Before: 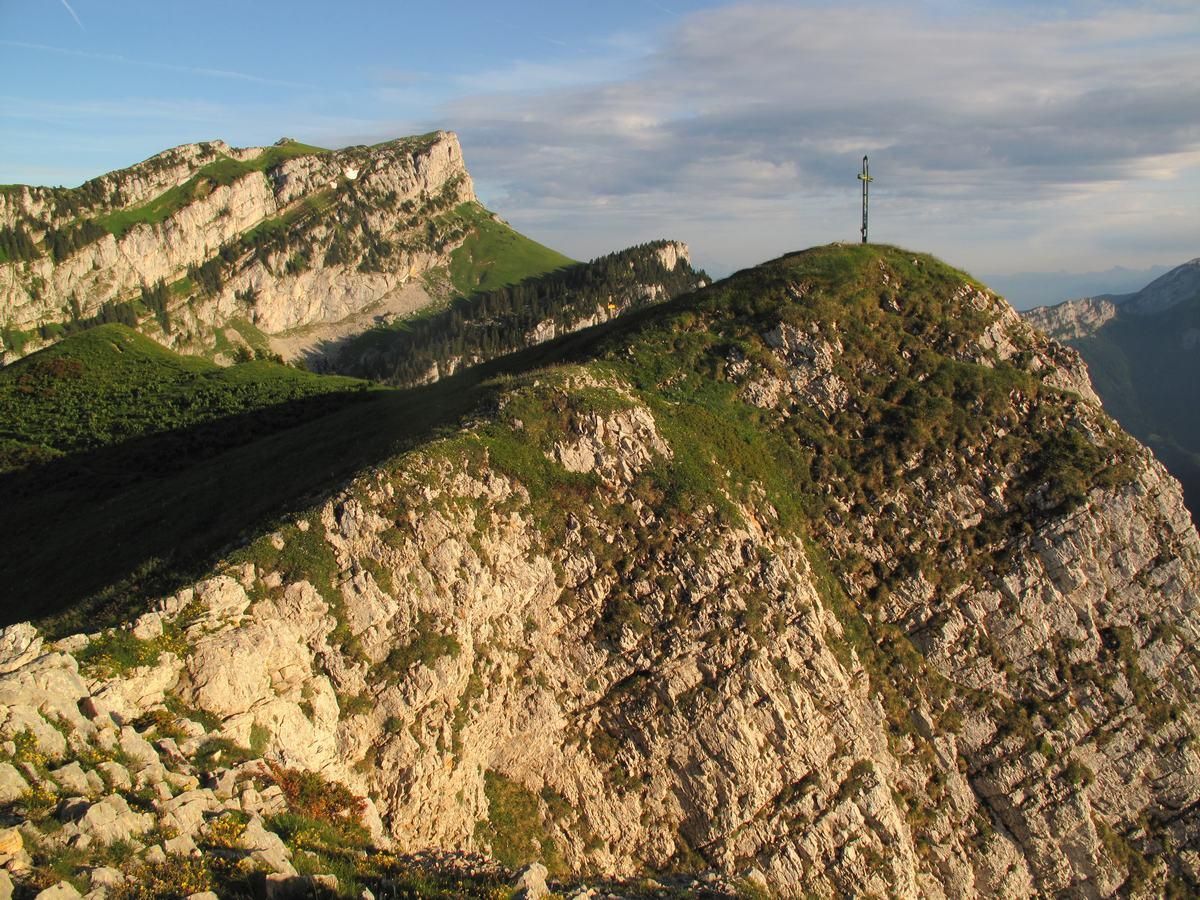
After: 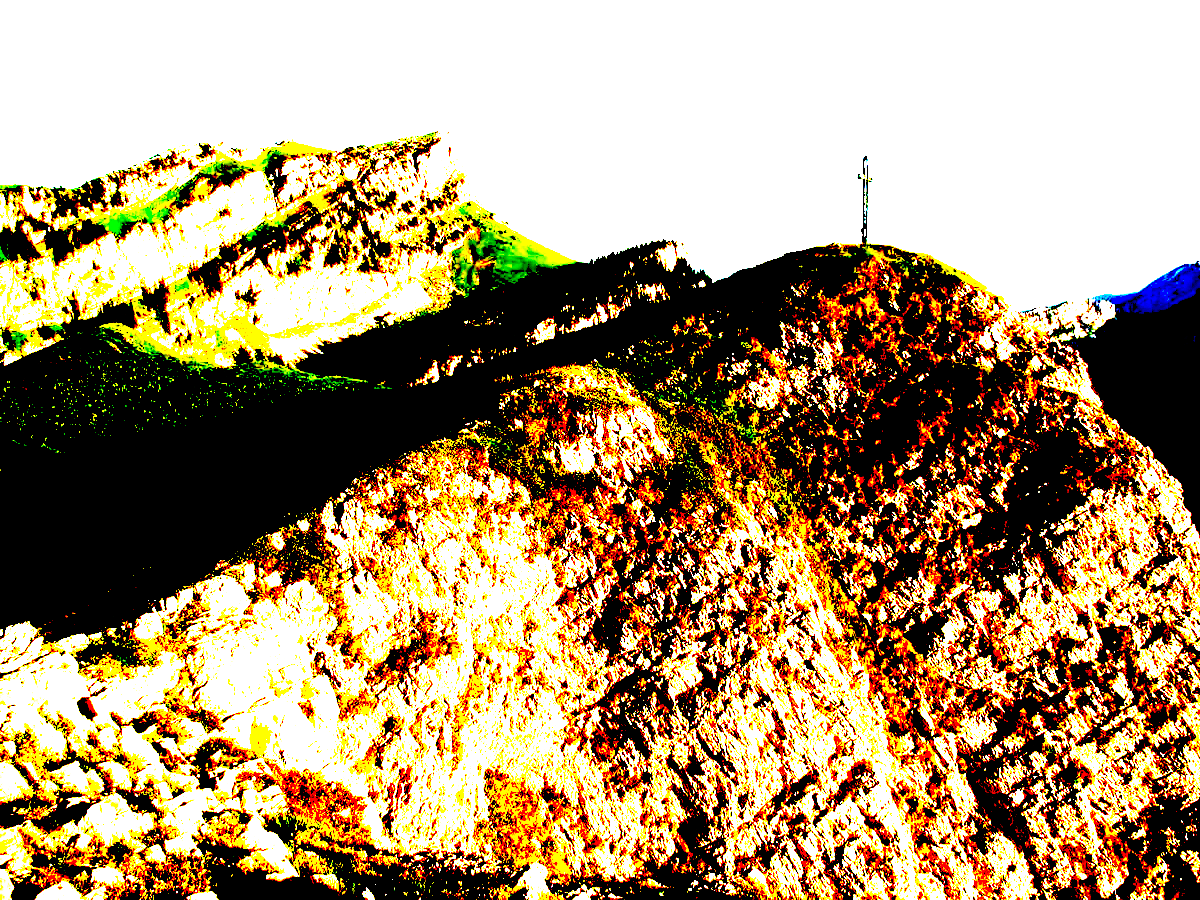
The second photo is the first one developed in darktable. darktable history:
exposure: black level correction 0.1, exposure 2.966 EV, compensate highlight preservation false
